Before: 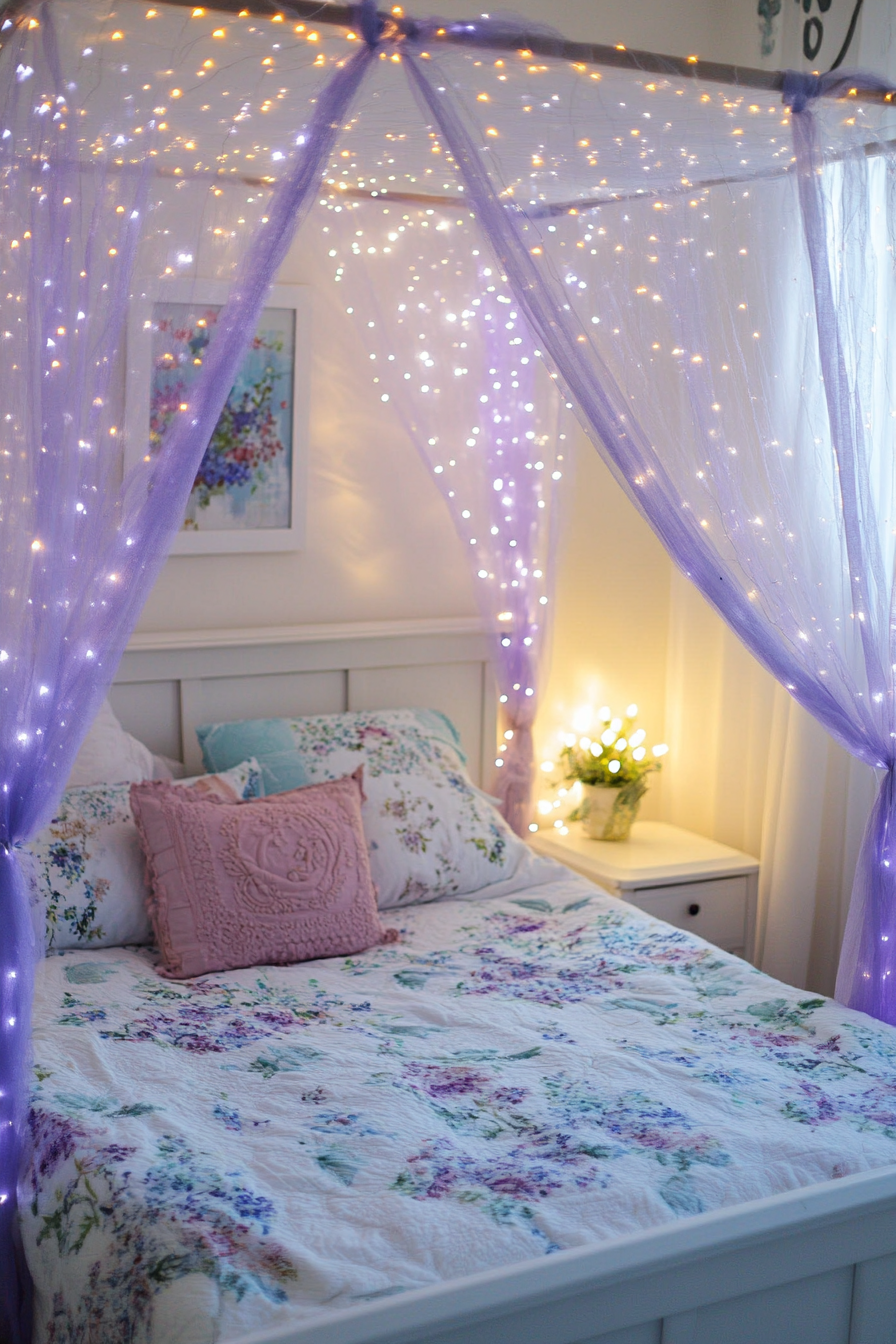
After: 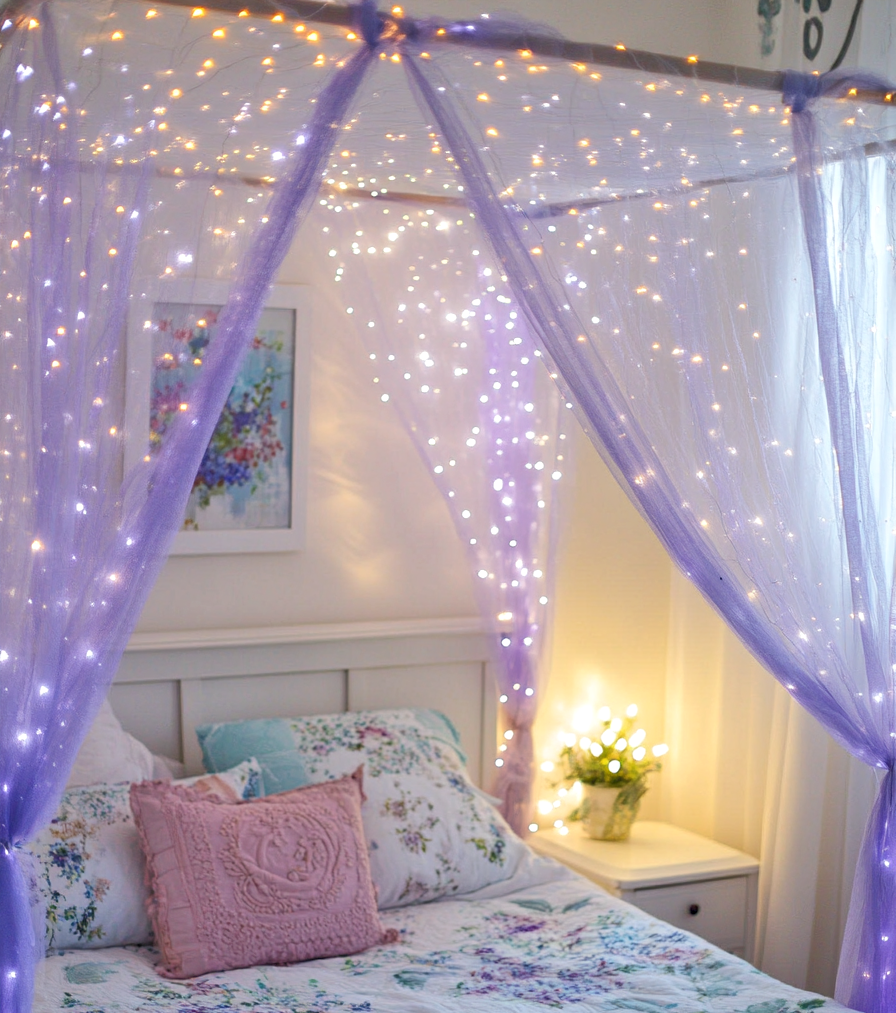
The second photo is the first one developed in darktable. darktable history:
tone equalizer: -7 EV 0.148 EV, -6 EV 0.632 EV, -5 EV 1.19 EV, -4 EV 1.3 EV, -3 EV 1.18 EV, -2 EV 0.6 EV, -1 EV 0.163 EV
crop: bottom 24.557%
local contrast: highlights 102%, shadows 101%, detail 119%, midtone range 0.2
